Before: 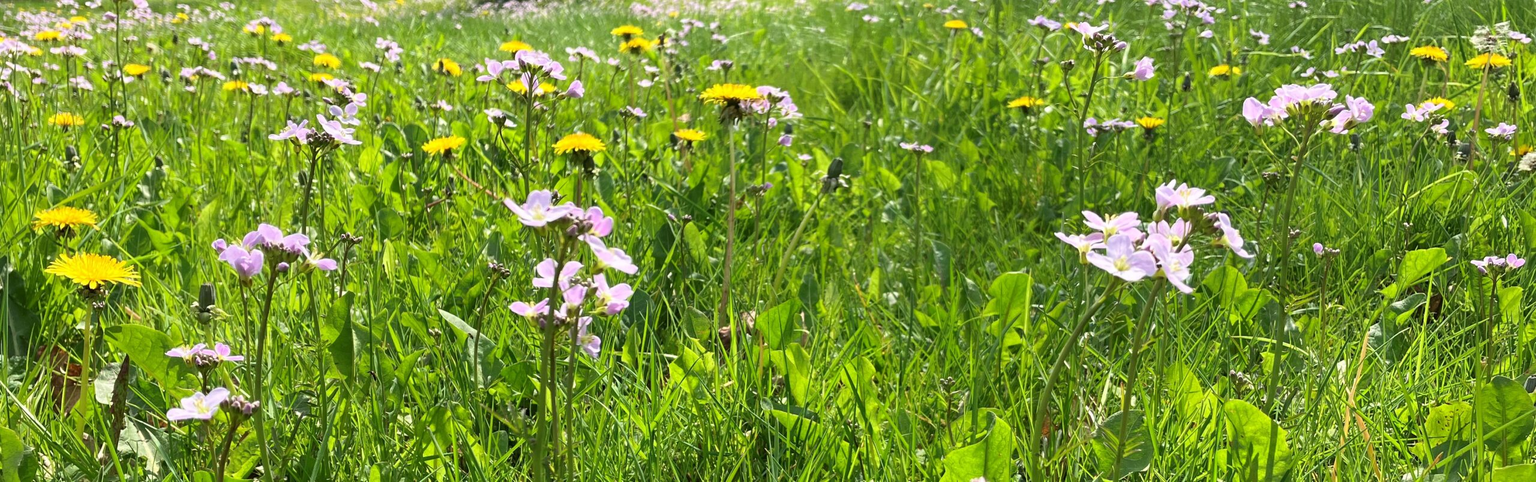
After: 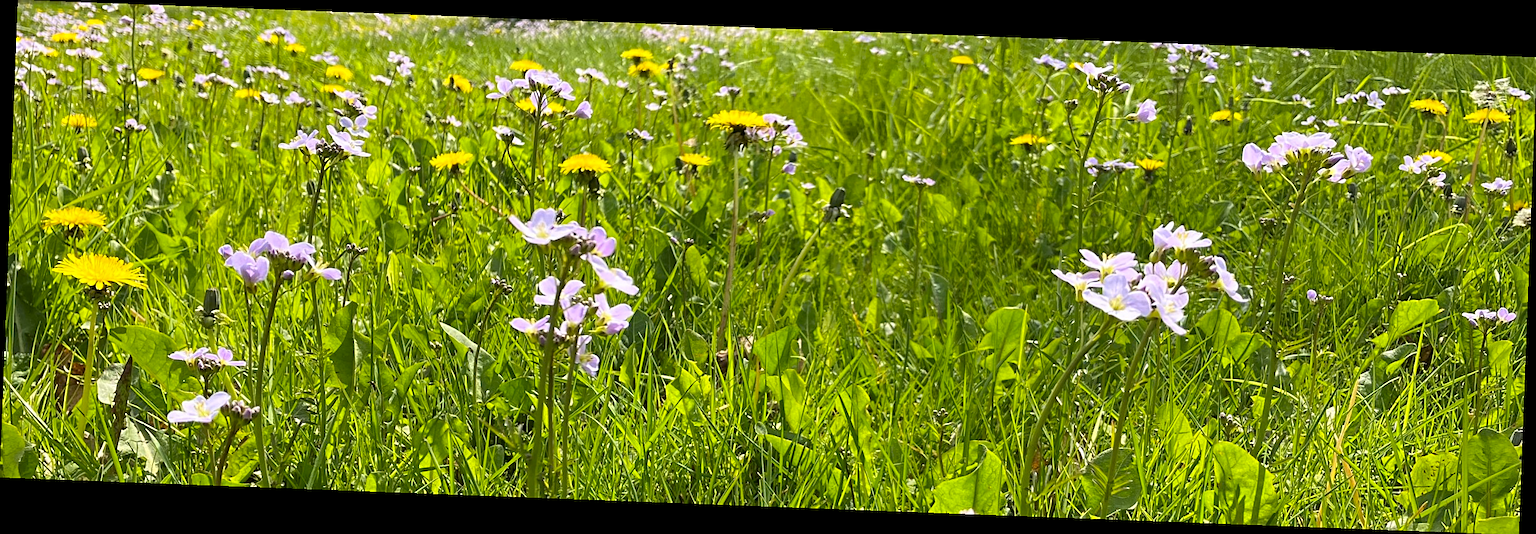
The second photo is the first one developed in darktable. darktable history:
rotate and perspective: rotation 2.17°, automatic cropping off
sharpen: on, module defaults
color contrast: green-magenta contrast 0.85, blue-yellow contrast 1.25, unbound 0
